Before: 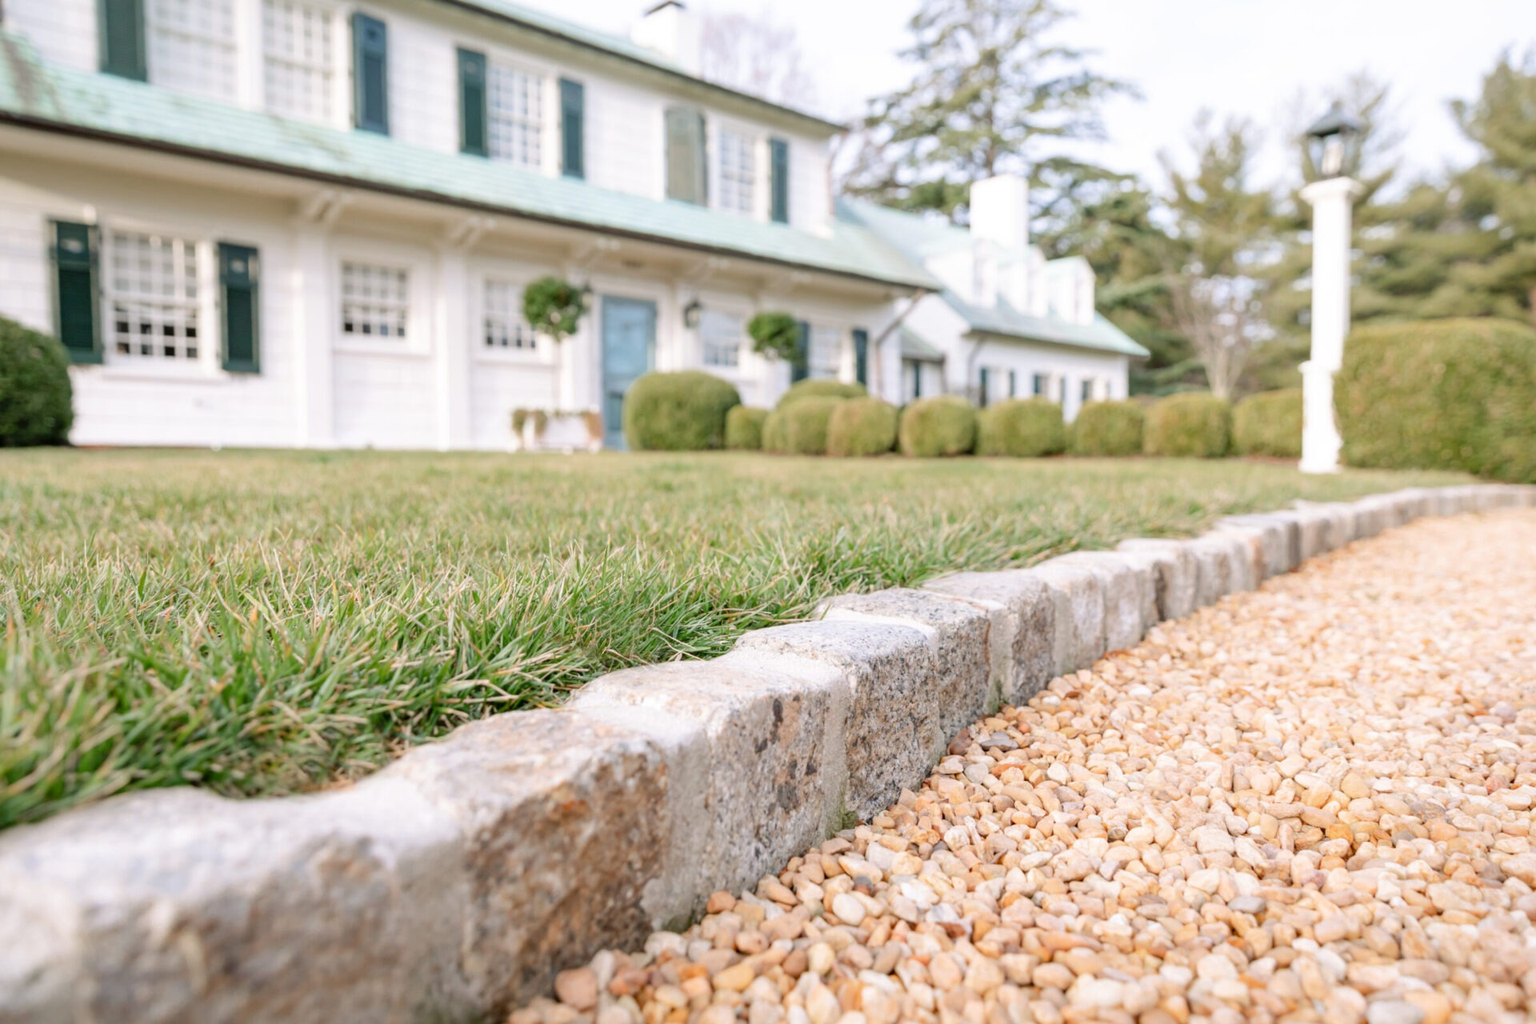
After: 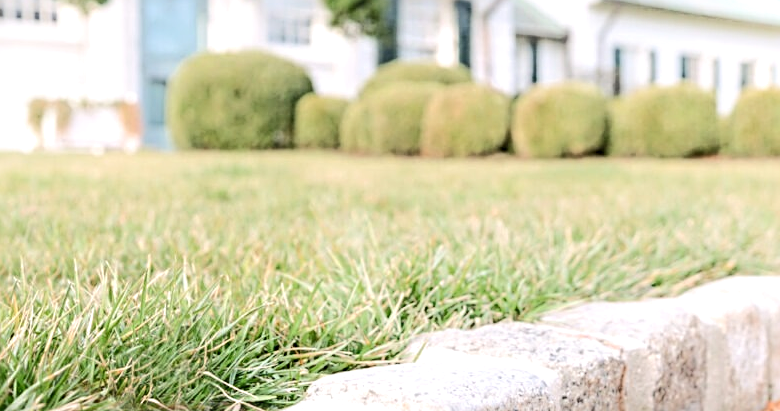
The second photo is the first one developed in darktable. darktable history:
tone equalizer: -8 EV -0.422 EV, -7 EV -0.403 EV, -6 EV -0.321 EV, -5 EV -0.199 EV, -3 EV 0.25 EV, -2 EV 0.322 EV, -1 EV 0.368 EV, +0 EV 0.42 EV, edges refinement/feathering 500, mask exposure compensation -1.57 EV, preserve details no
sharpen: radius 3.103
shadows and highlights: shadows -24.38, highlights 51.19, soften with gaussian
crop: left 31.906%, top 32.282%, right 27.464%, bottom 35.595%
